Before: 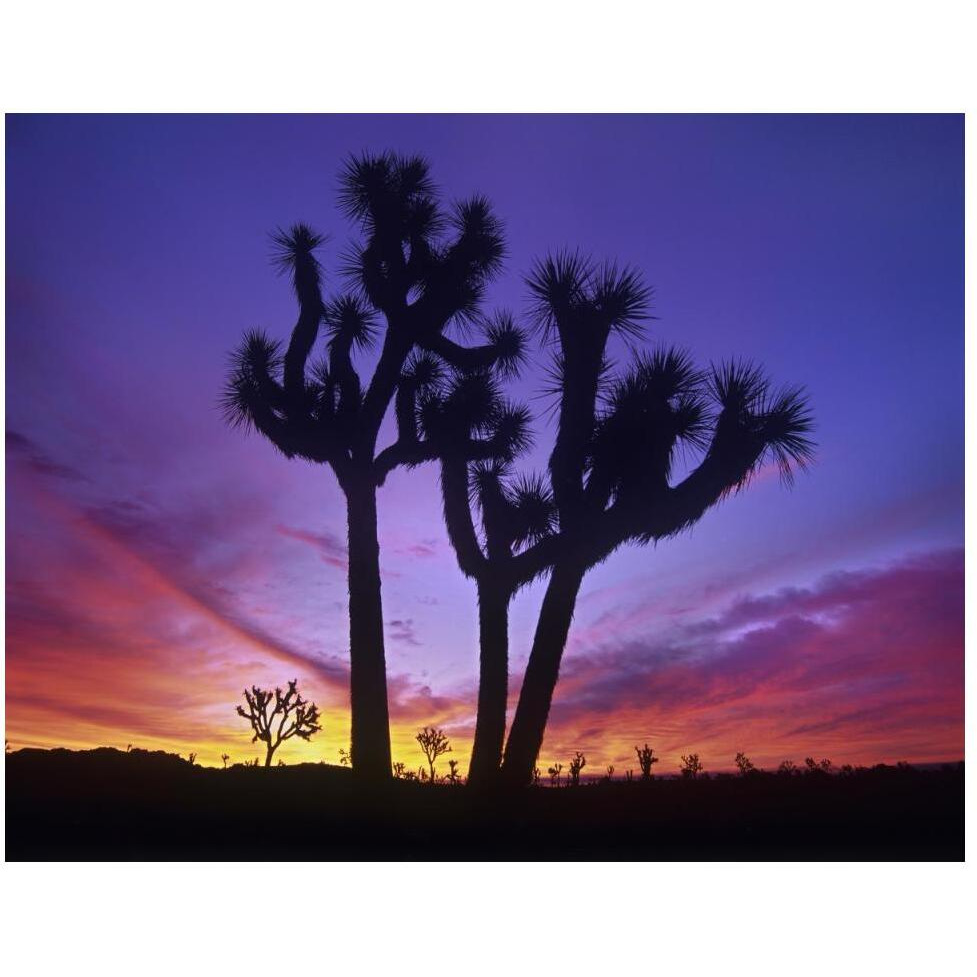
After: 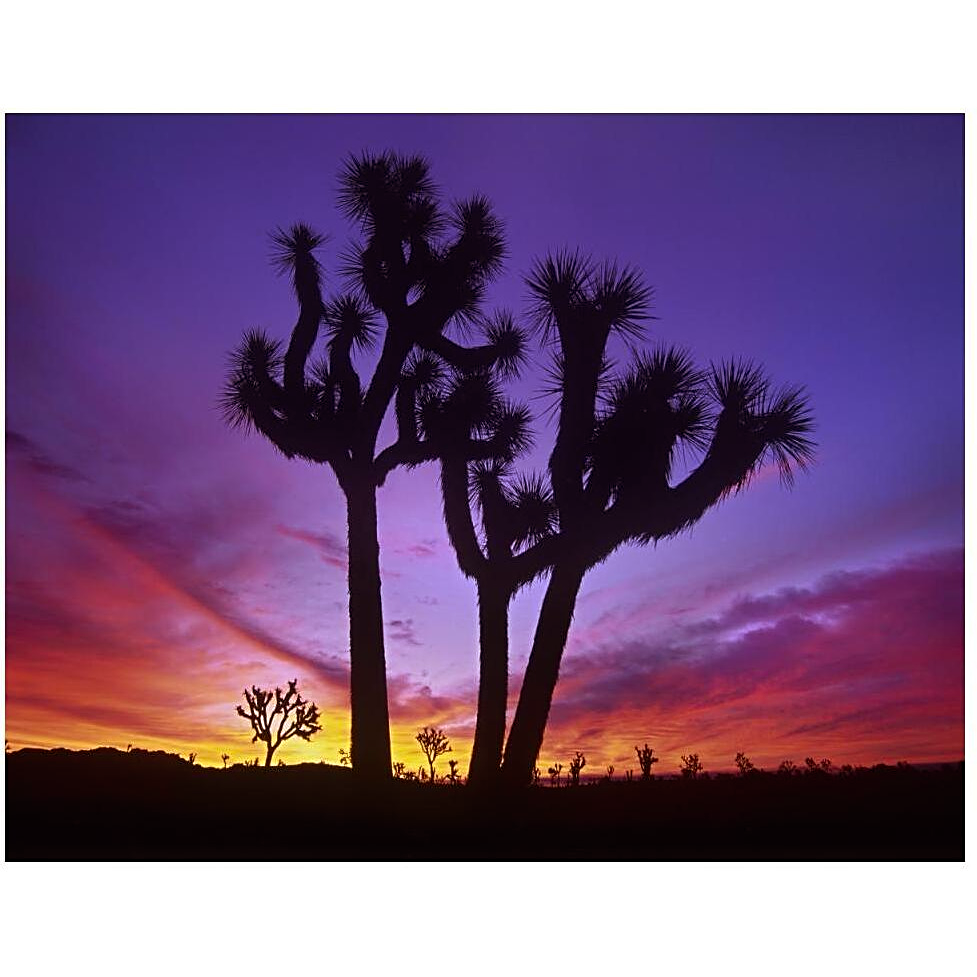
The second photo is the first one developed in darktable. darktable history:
sharpen: on, module defaults
rgb levels: mode RGB, independent channels, levels [[0, 0.5, 1], [0, 0.521, 1], [0, 0.536, 1]]
